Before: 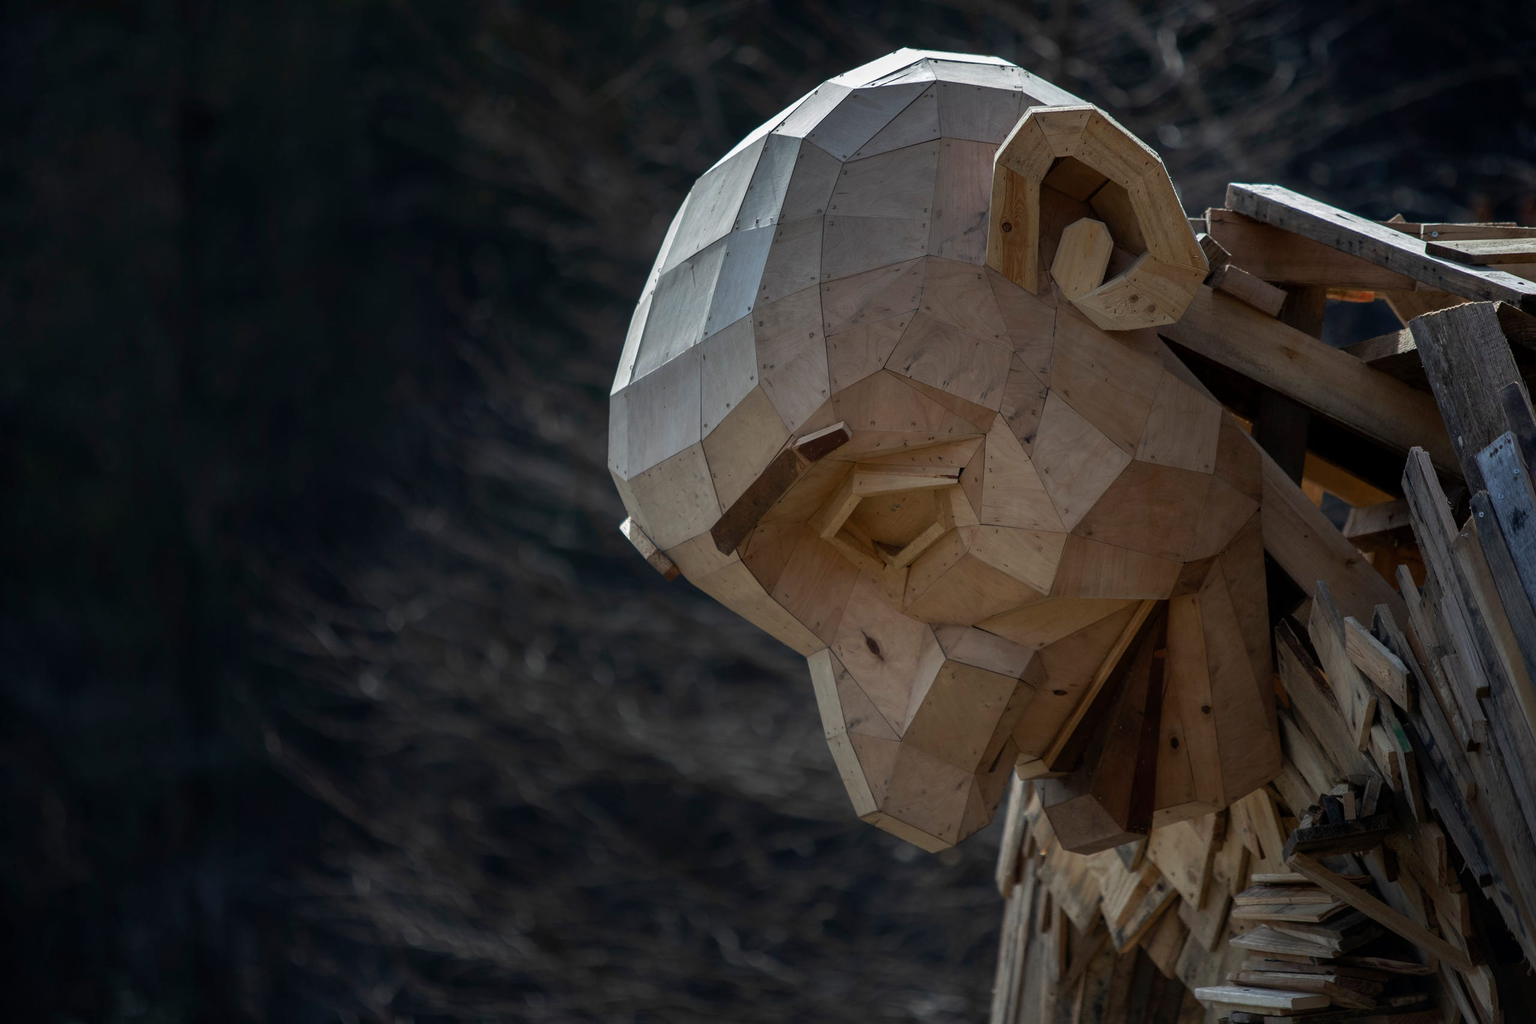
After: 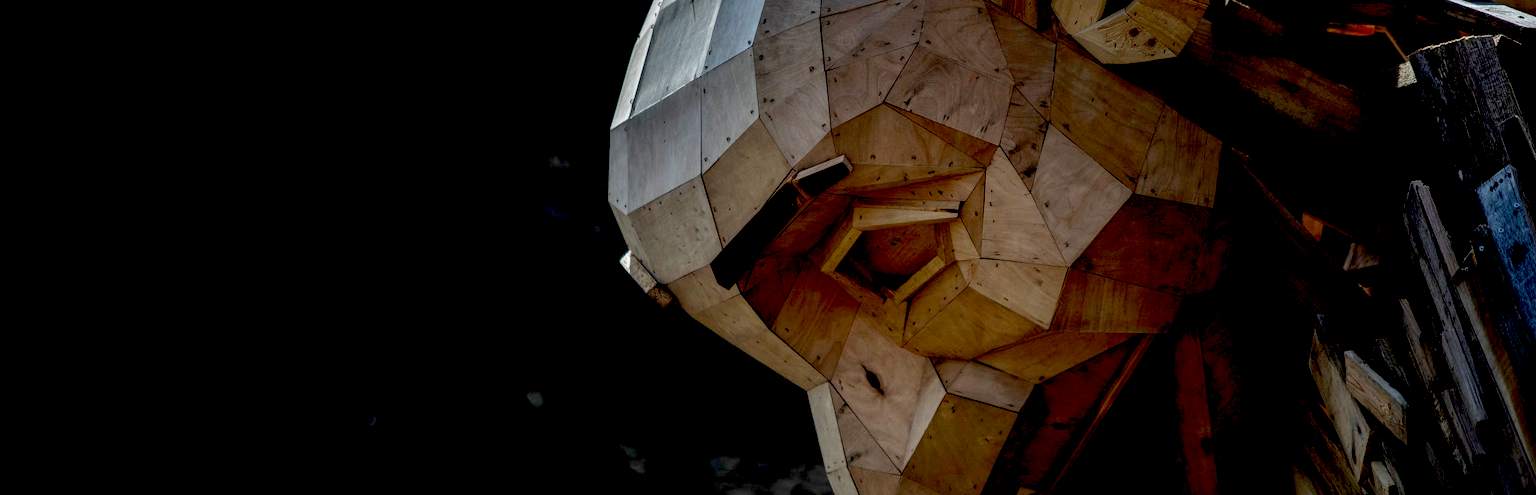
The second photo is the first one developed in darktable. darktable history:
crop and rotate: top 26.056%, bottom 25.543%
exposure: black level correction 0.04, exposure 0.5 EV, compensate highlight preservation false
local contrast: on, module defaults
